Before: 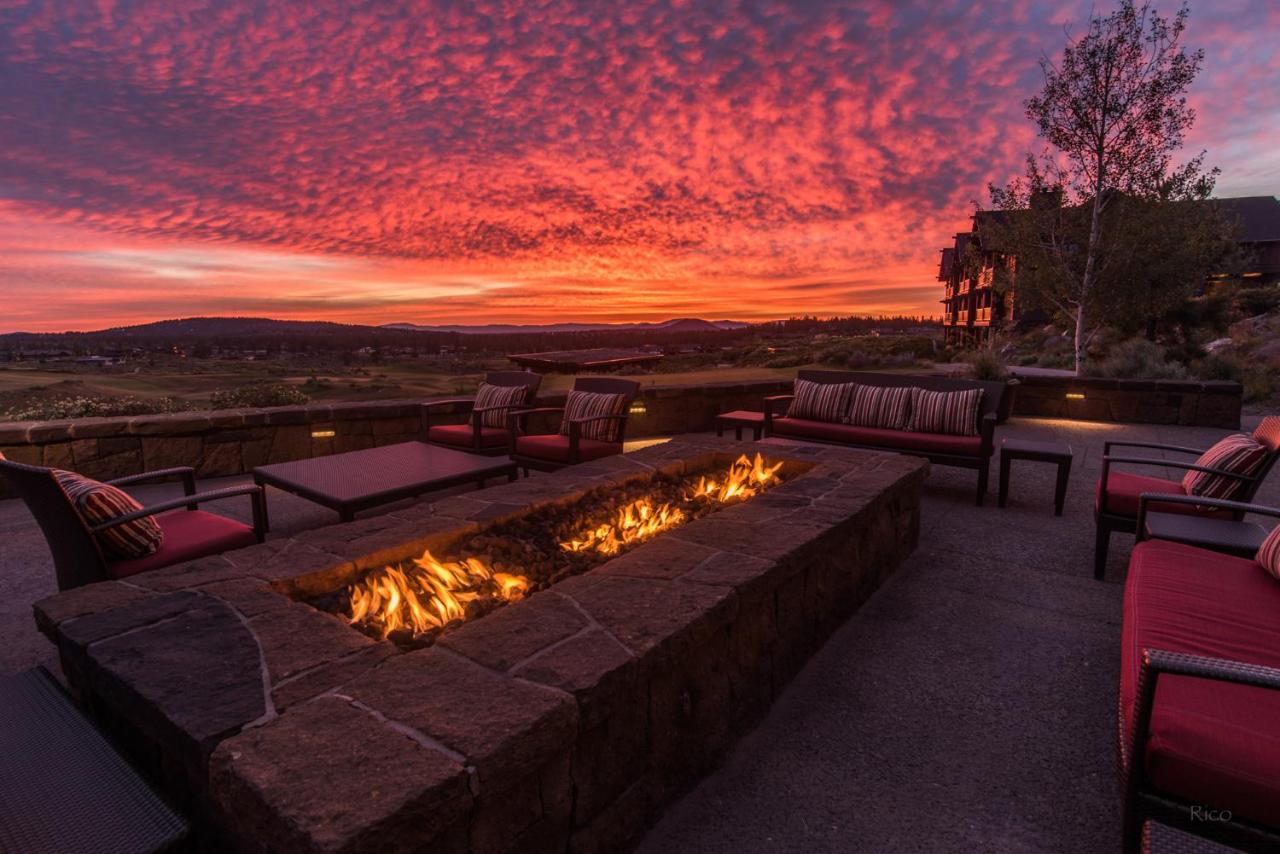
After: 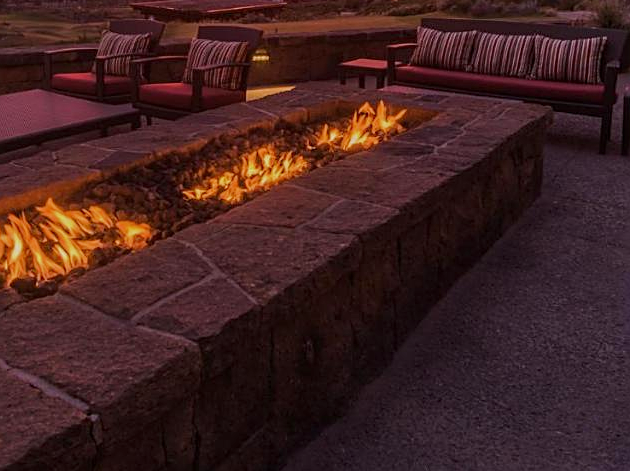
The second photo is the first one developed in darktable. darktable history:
exposure: exposure 0.427 EV, compensate exposure bias true, compensate highlight preservation false
sharpen: on, module defaults
crop: left 29.487%, top 41.277%, right 21.273%, bottom 3.461%
tone equalizer: -8 EV -0.016 EV, -7 EV 0.015 EV, -6 EV -0.008 EV, -5 EV 0.007 EV, -4 EV -0.035 EV, -3 EV -0.228 EV, -2 EV -0.677 EV, -1 EV -0.987 EV, +0 EV -0.991 EV, edges refinement/feathering 500, mask exposure compensation -1.57 EV, preserve details no
